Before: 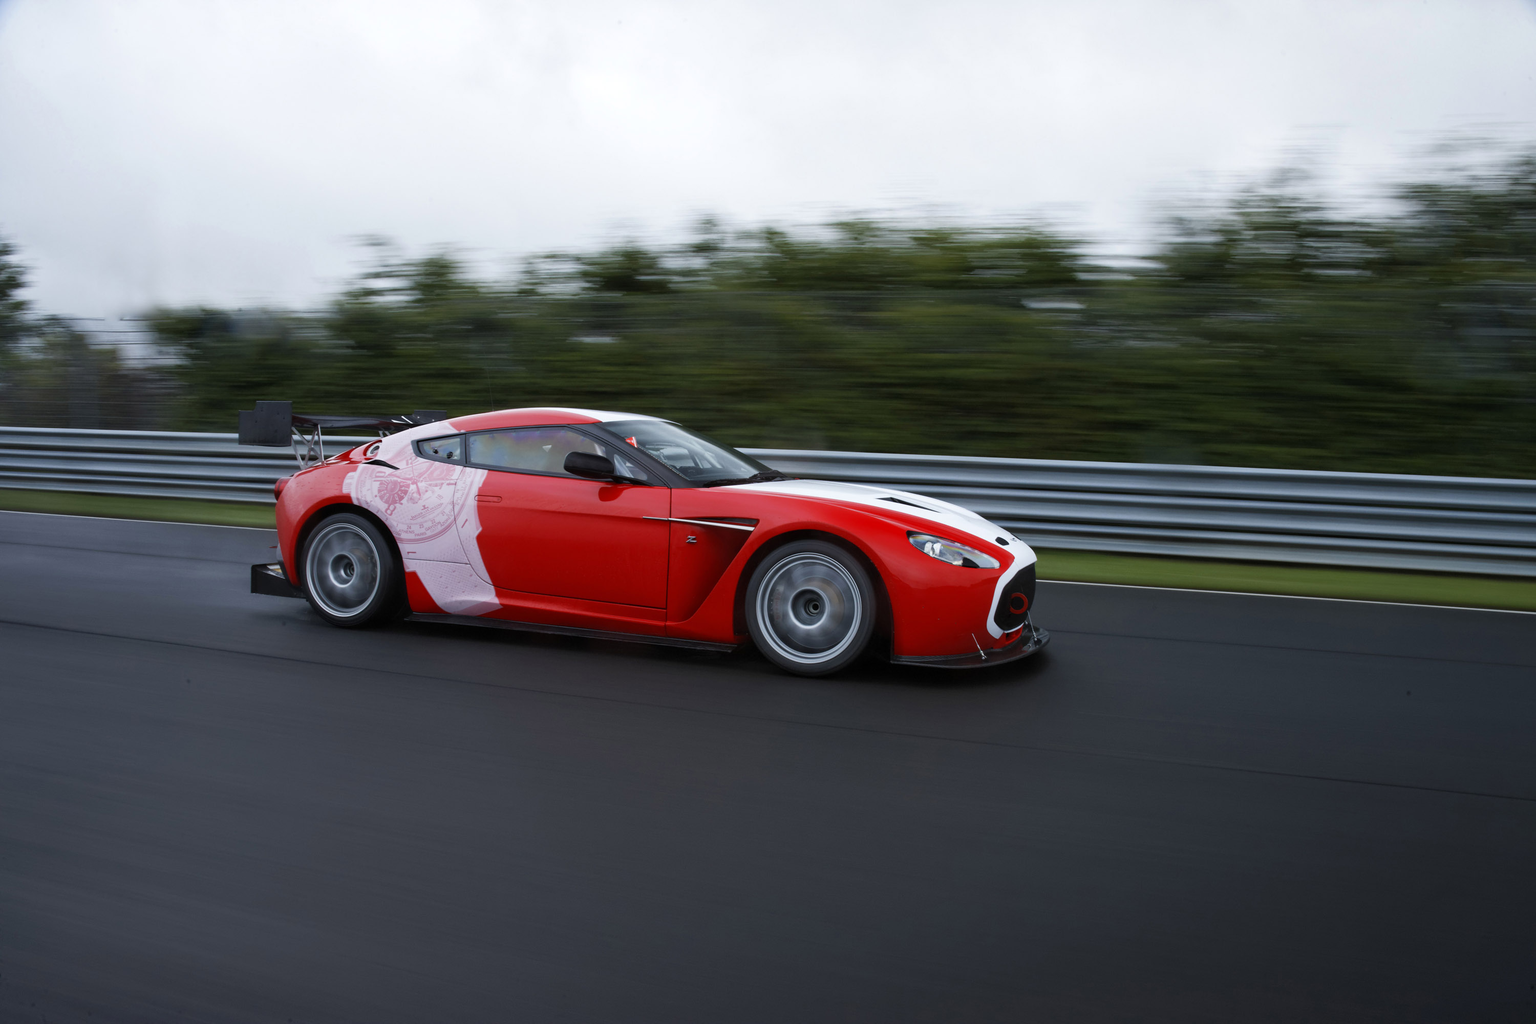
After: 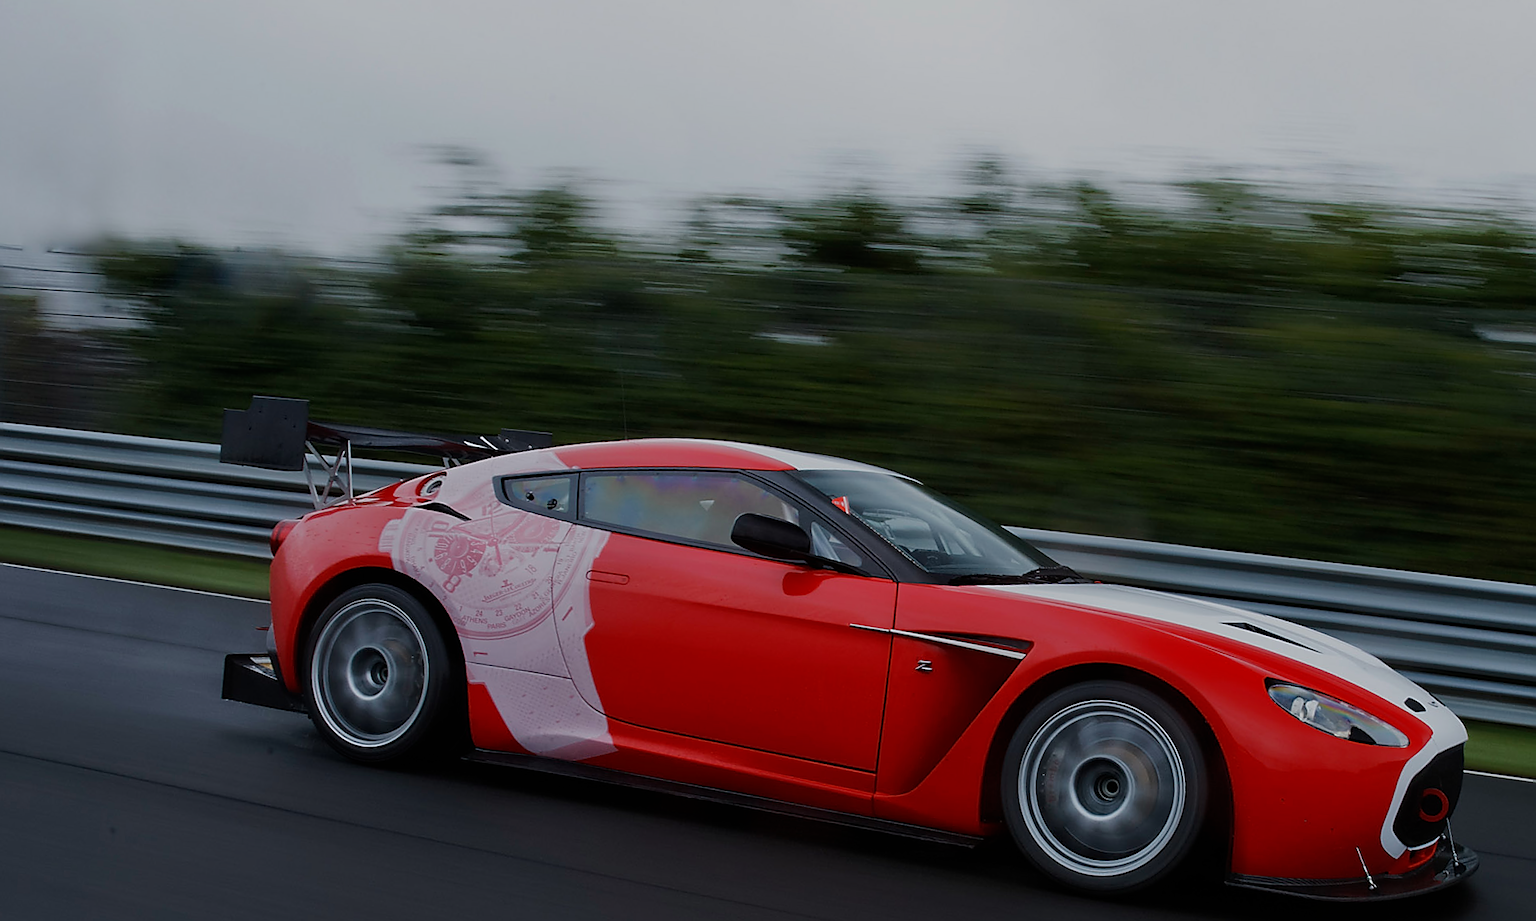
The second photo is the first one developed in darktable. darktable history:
sharpen: radius 1.363, amount 1.267, threshold 0.758
tone equalizer: -8 EV -1.98 EV, -7 EV -1.99 EV, -6 EV -1.97 EV, -5 EV -1.98 EV, -4 EV -1.98 EV, -3 EV -1.98 EV, -2 EV -1.99 EV, -1 EV -1.62 EV, +0 EV -1.99 EV
crop and rotate: angle -4.26°, left 2.257%, top 6.894%, right 27.777%, bottom 30.088%
exposure: black level correction 0, exposure 1.028 EV, compensate exposure bias true, compensate highlight preservation false
